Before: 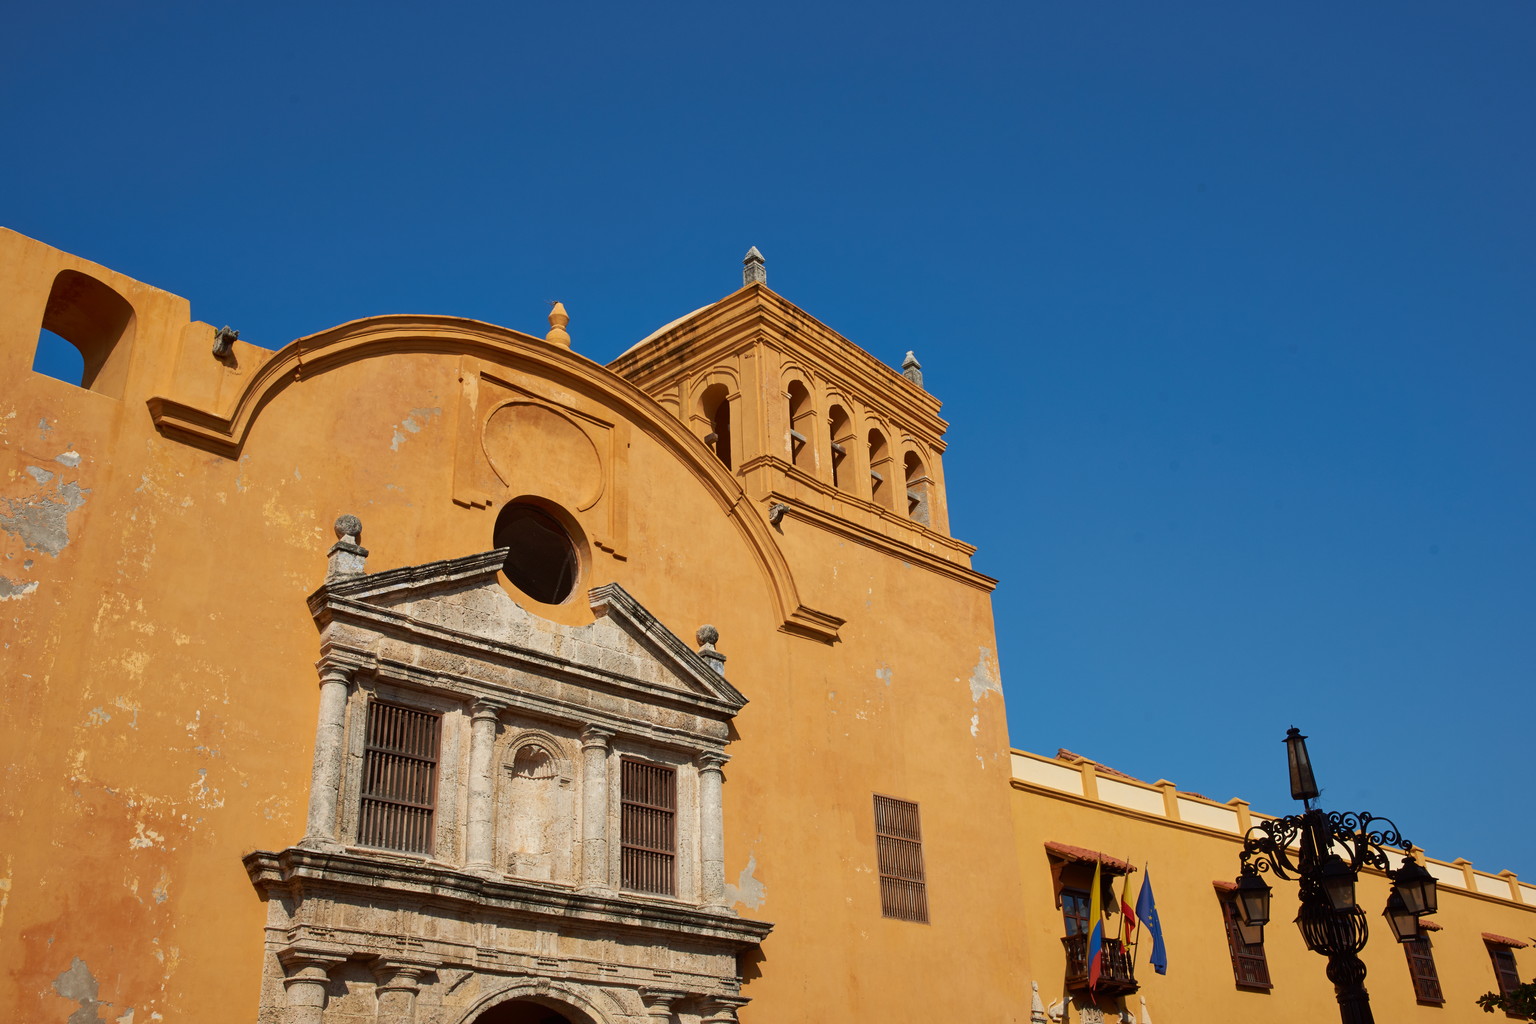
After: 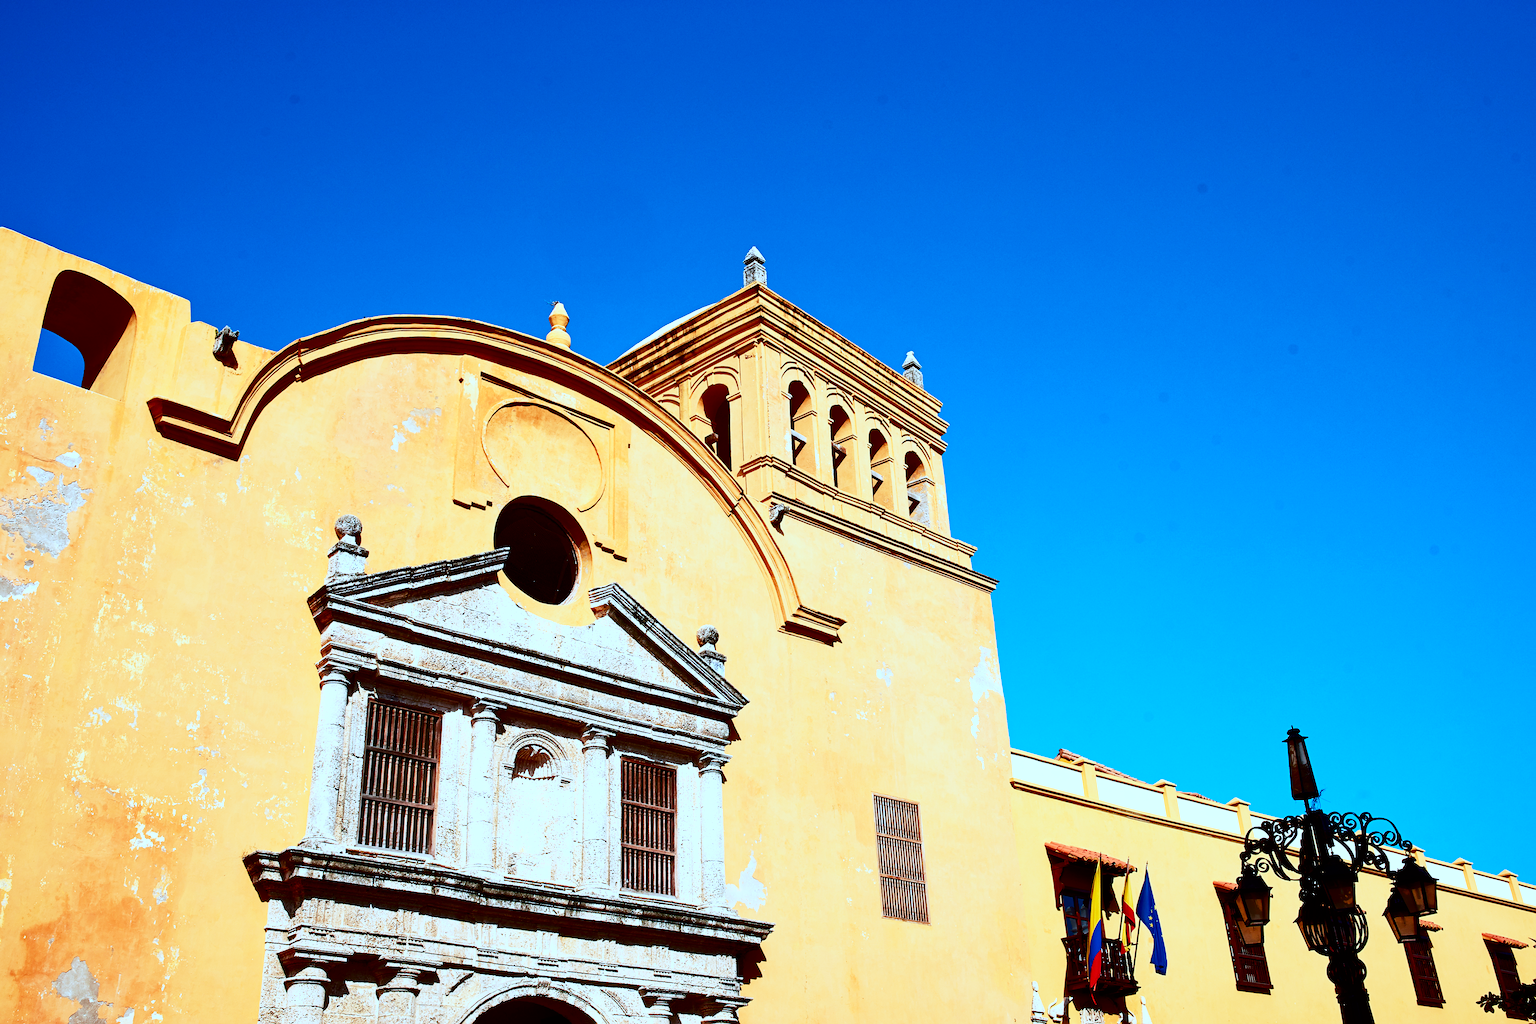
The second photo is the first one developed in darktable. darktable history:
color calibration: illuminant as shot in camera, x 0.358, y 0.373, temperature 4628.91 K
contrast brightness saturation: contrast 0.236, brightness -0.232, saturation 0.135
color correction: highlights a* -9.7, highlights b* -21.78
sharpen: on, module defaults
base curve: curves: ch0 [(0, 0) (0.007, 0.004) (0.027, 0.03) (0.046, 0.07) (0.207, 0.54) (0.442, 0.872) (0.673, 0.972) (1, 1)], preserve colors none
